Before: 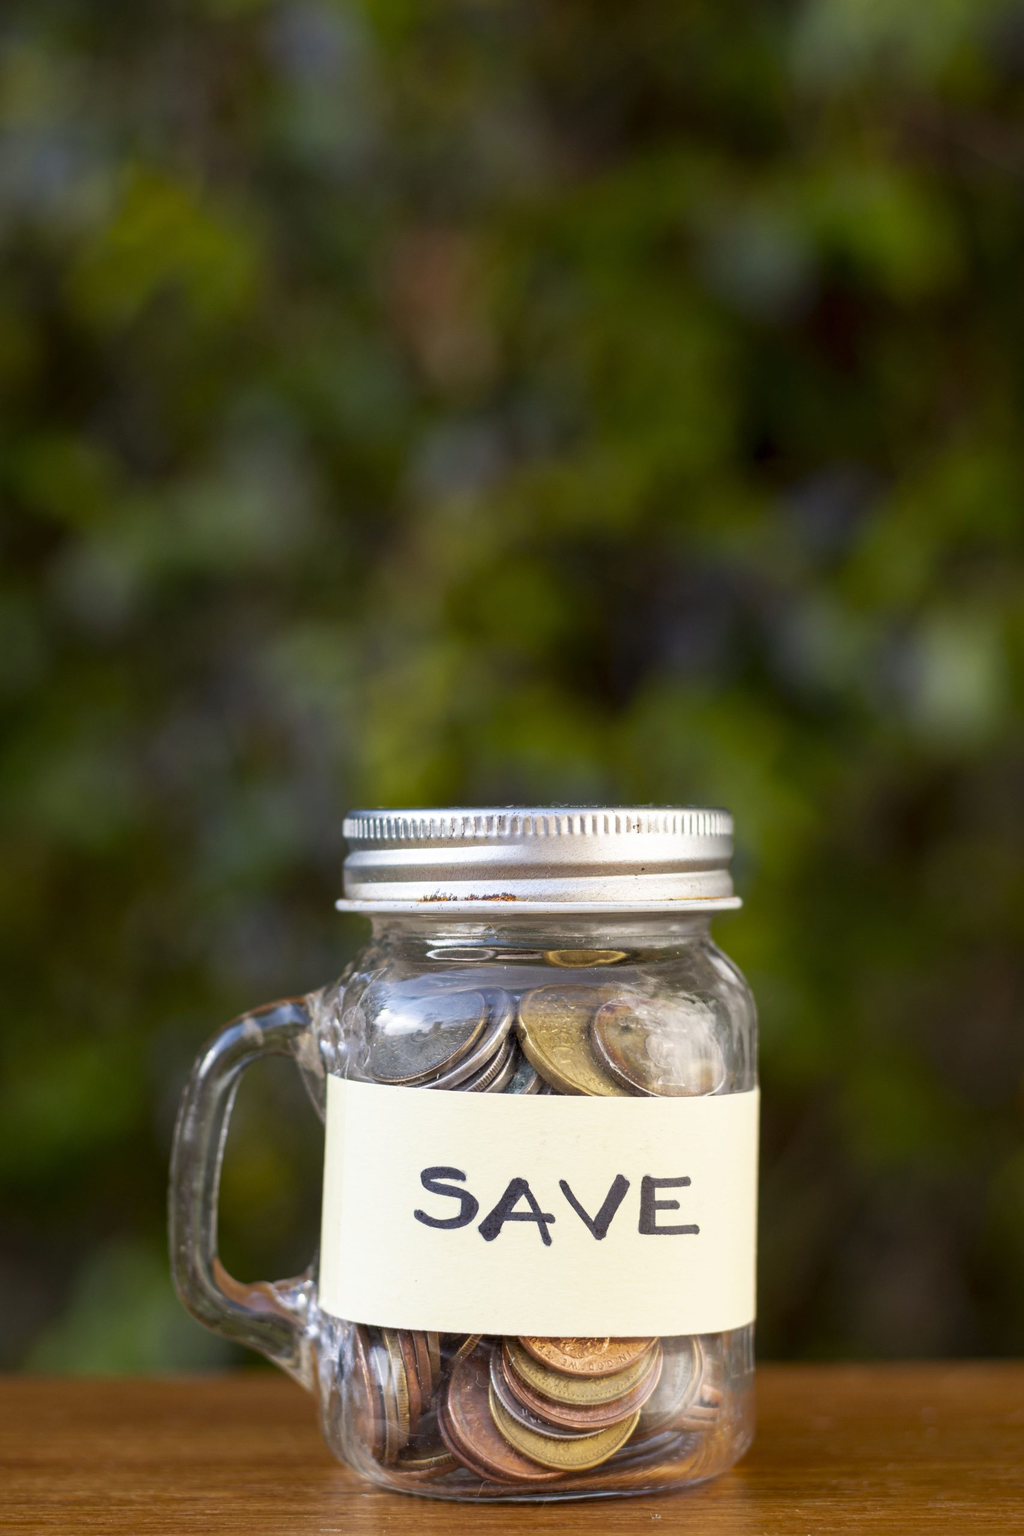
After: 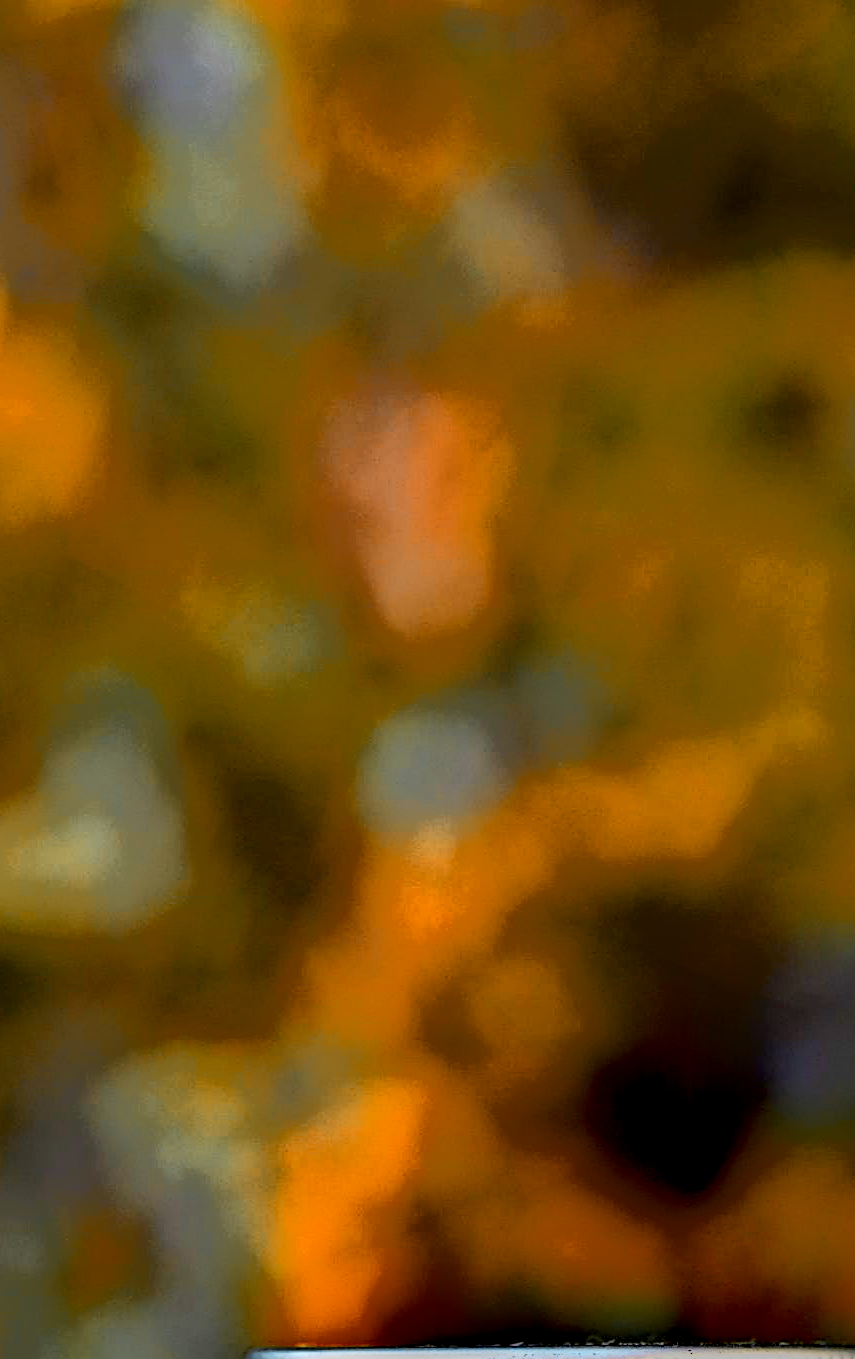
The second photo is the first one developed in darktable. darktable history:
shadows and highlights: shadows 20.79, highlights -36.77, soften with gaussian
color balance rgb: perceptual saturation grading › global saturation 27.349%, perceptual saturation grading › highlights -27.713%, perceptual saturation grading › mid-tones 15.323%, perceptual saturation grading › shadows 33.652%, perceptual brilliance grading › global brilliance 17.299%, global vibrance 20%
contrast brightness saturation: contrast 0.384, brightness 0.54
crop: left 19.504%, right 30.358%, bottom 46.907%
local contrast: highlights 4%, shadows 231%, detail 164%, midtone range 0.006
sharpen: amount 1.015
color zones: curves: ch0 [(0.009, 0.528) (0.136, 0.6) (0.255, 0.586) (0.39, 0.528) (0.522, 0.584) (0.686, 0.736) (0.849, 0.561)]; ch1 [(0.045, 0.781) (0.14, 0.416) (0.257, 0.695) (0.442, 0.032) (0.738, 0.338) (0.818, 0.632) (0.891, 0.741) (1, 0.704)]; ch2 [(0, 0.667) (0.141, 0.52) (0.26, 0.37) (0.474, 0.432) (0.743, 0.286)]
